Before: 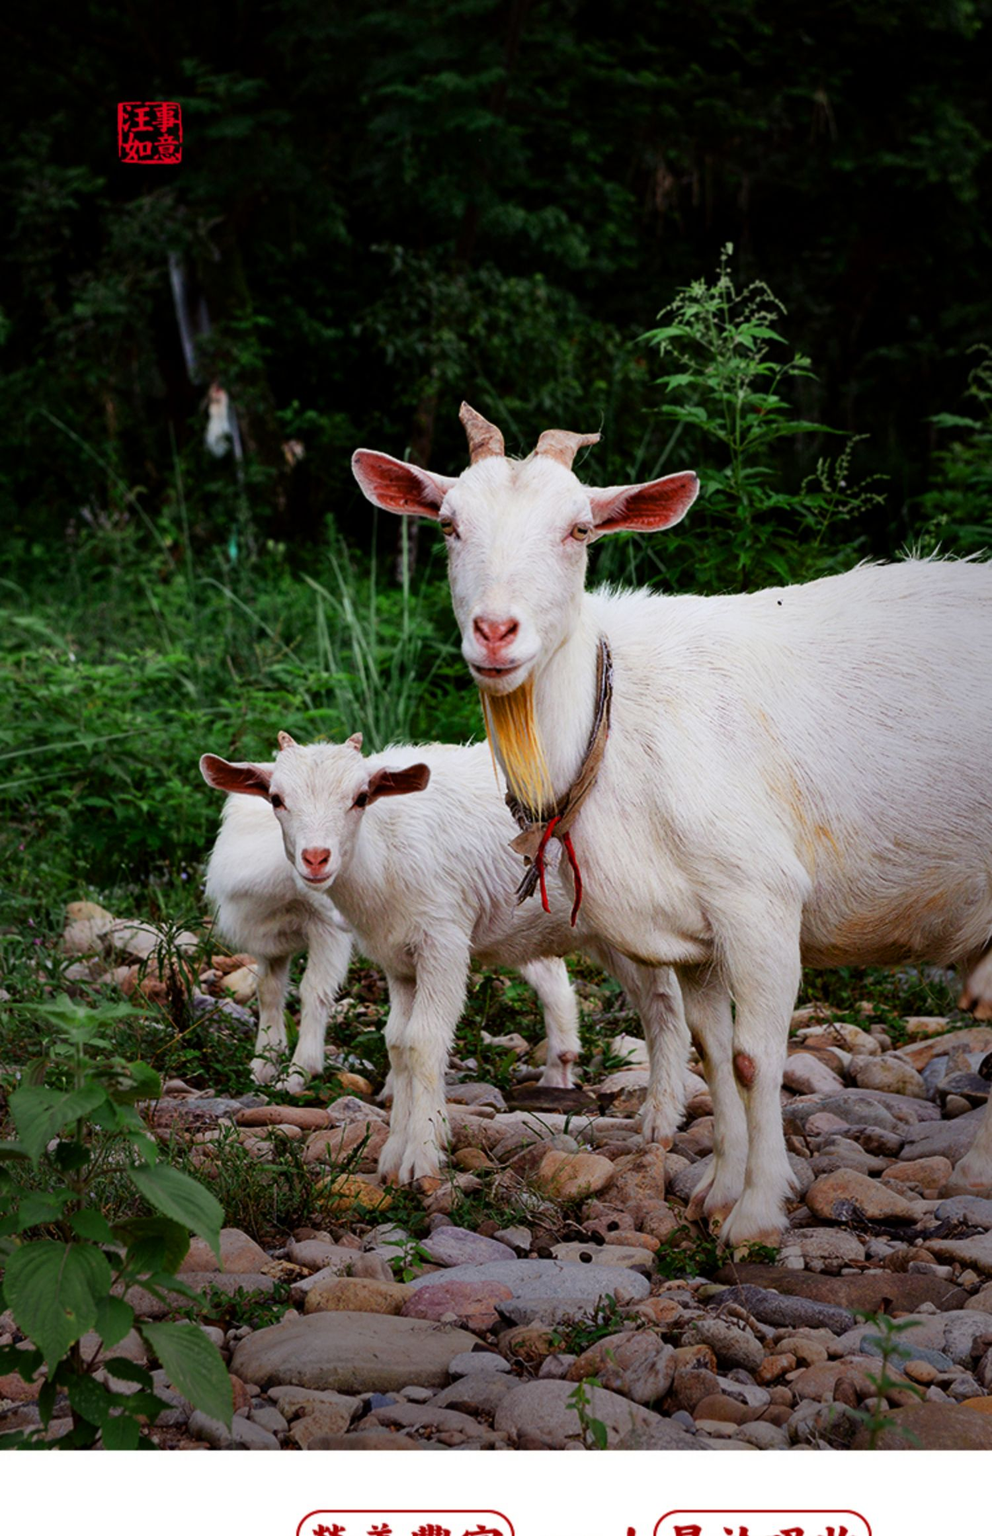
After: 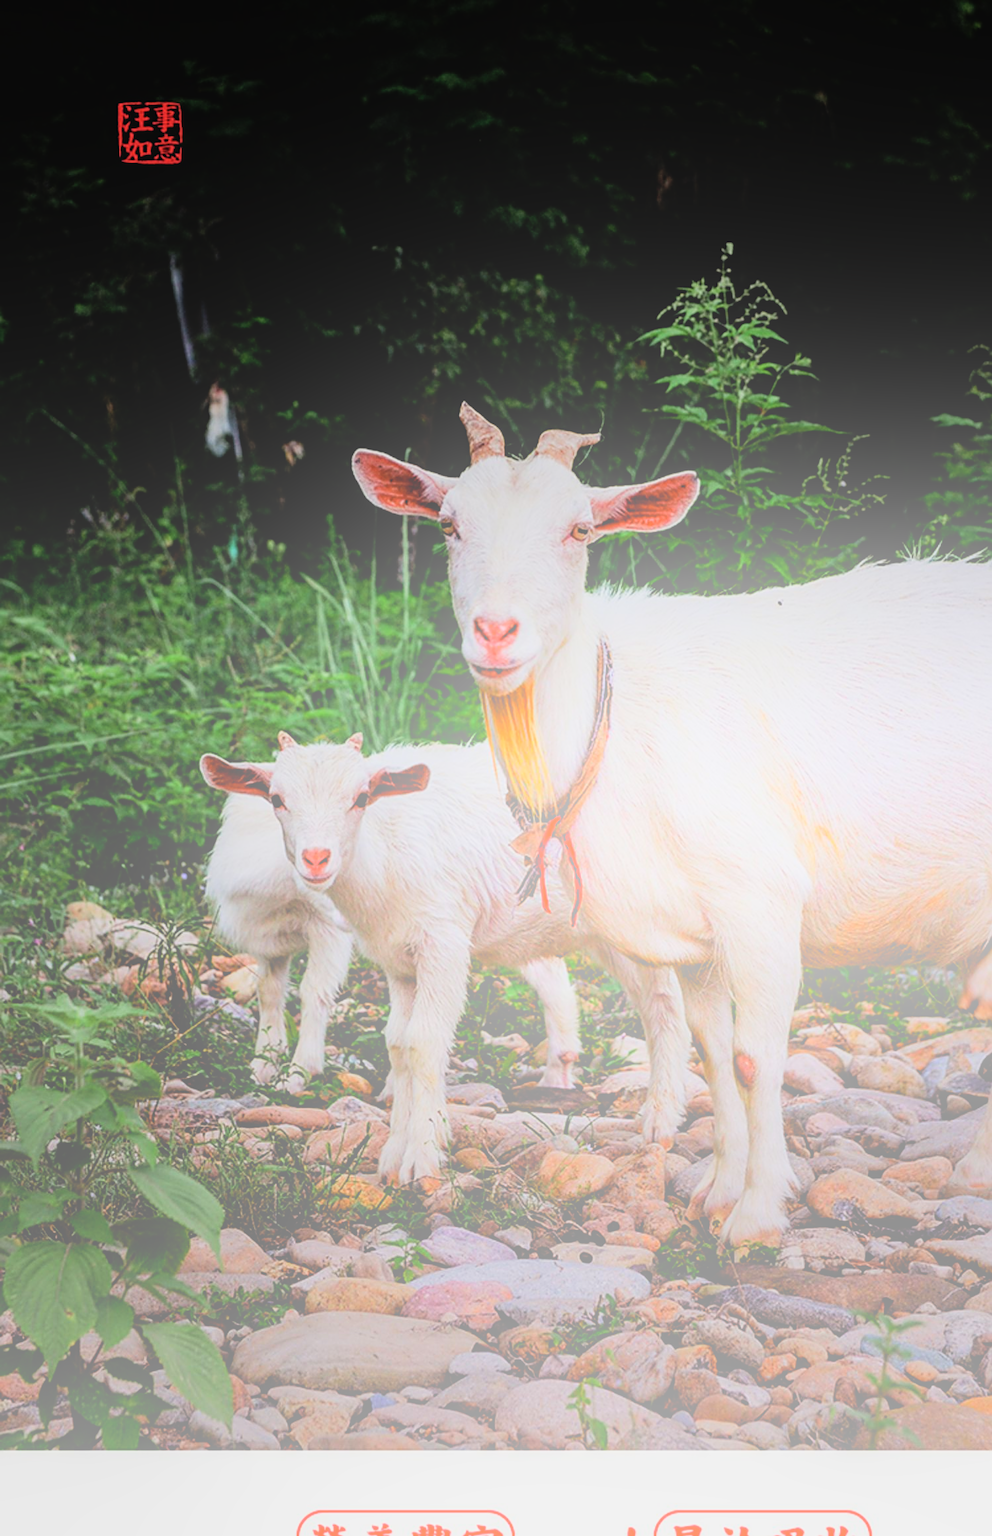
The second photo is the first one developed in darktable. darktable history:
local contrast: on, module defaults
filmic rgb: black relative exposure -7.65 EV, white relative exposure 4.56 EV, hardness 3.61, contrast 1.05
bloom: size 70%, threshold 25%, strength 70%
sharpen: on, module defaults
